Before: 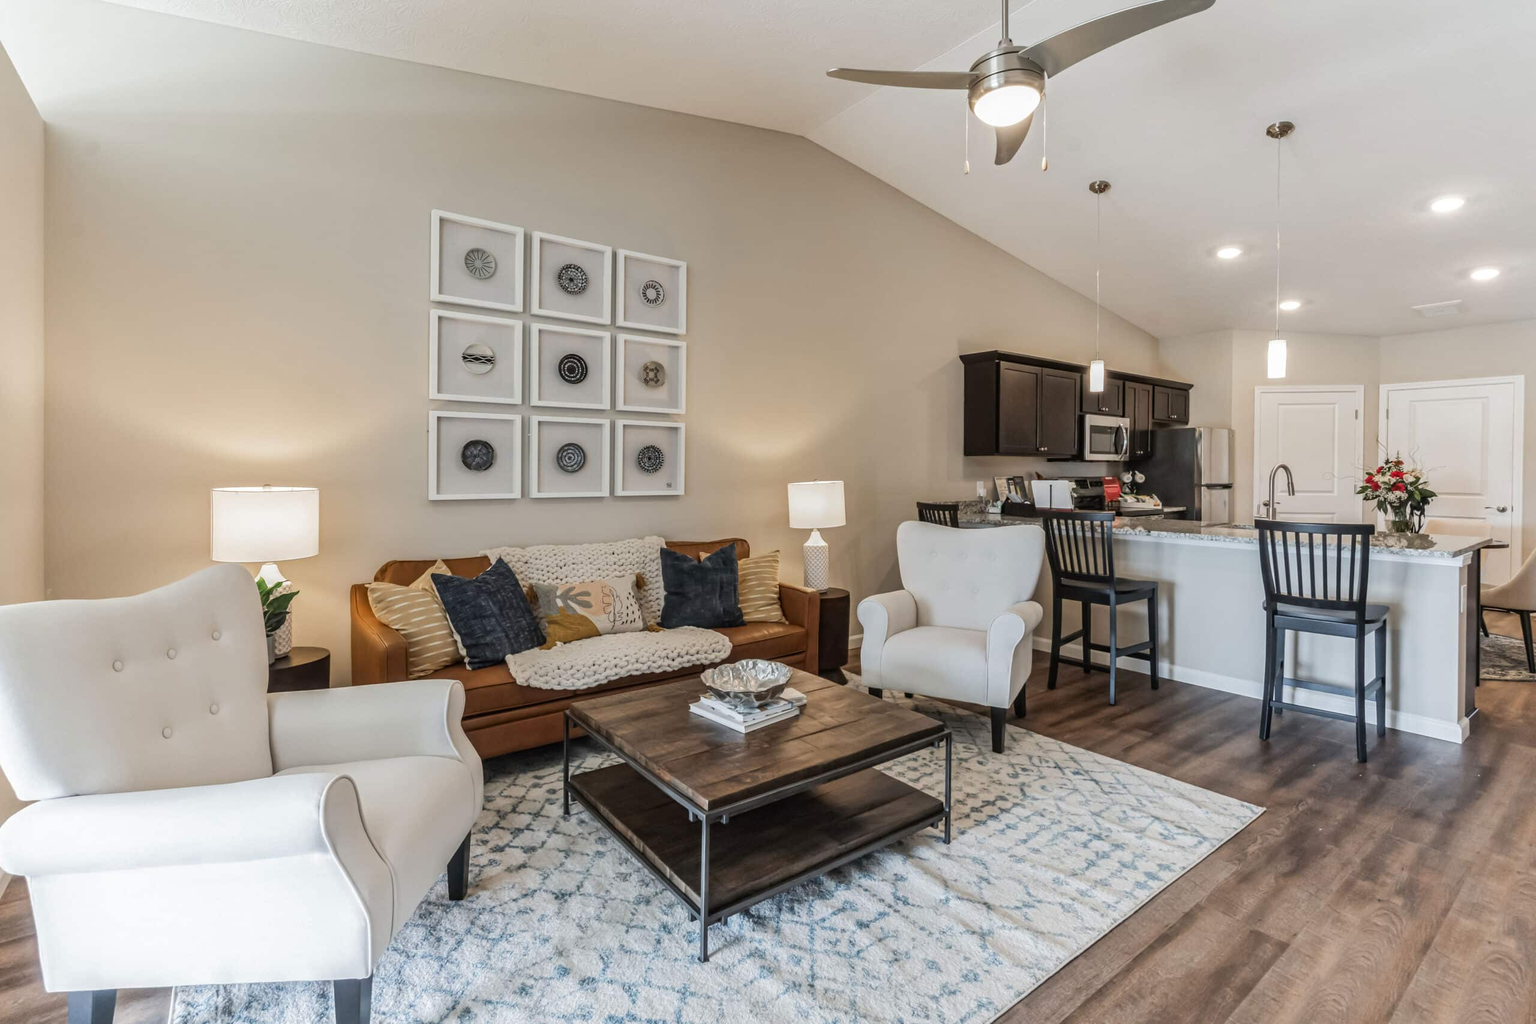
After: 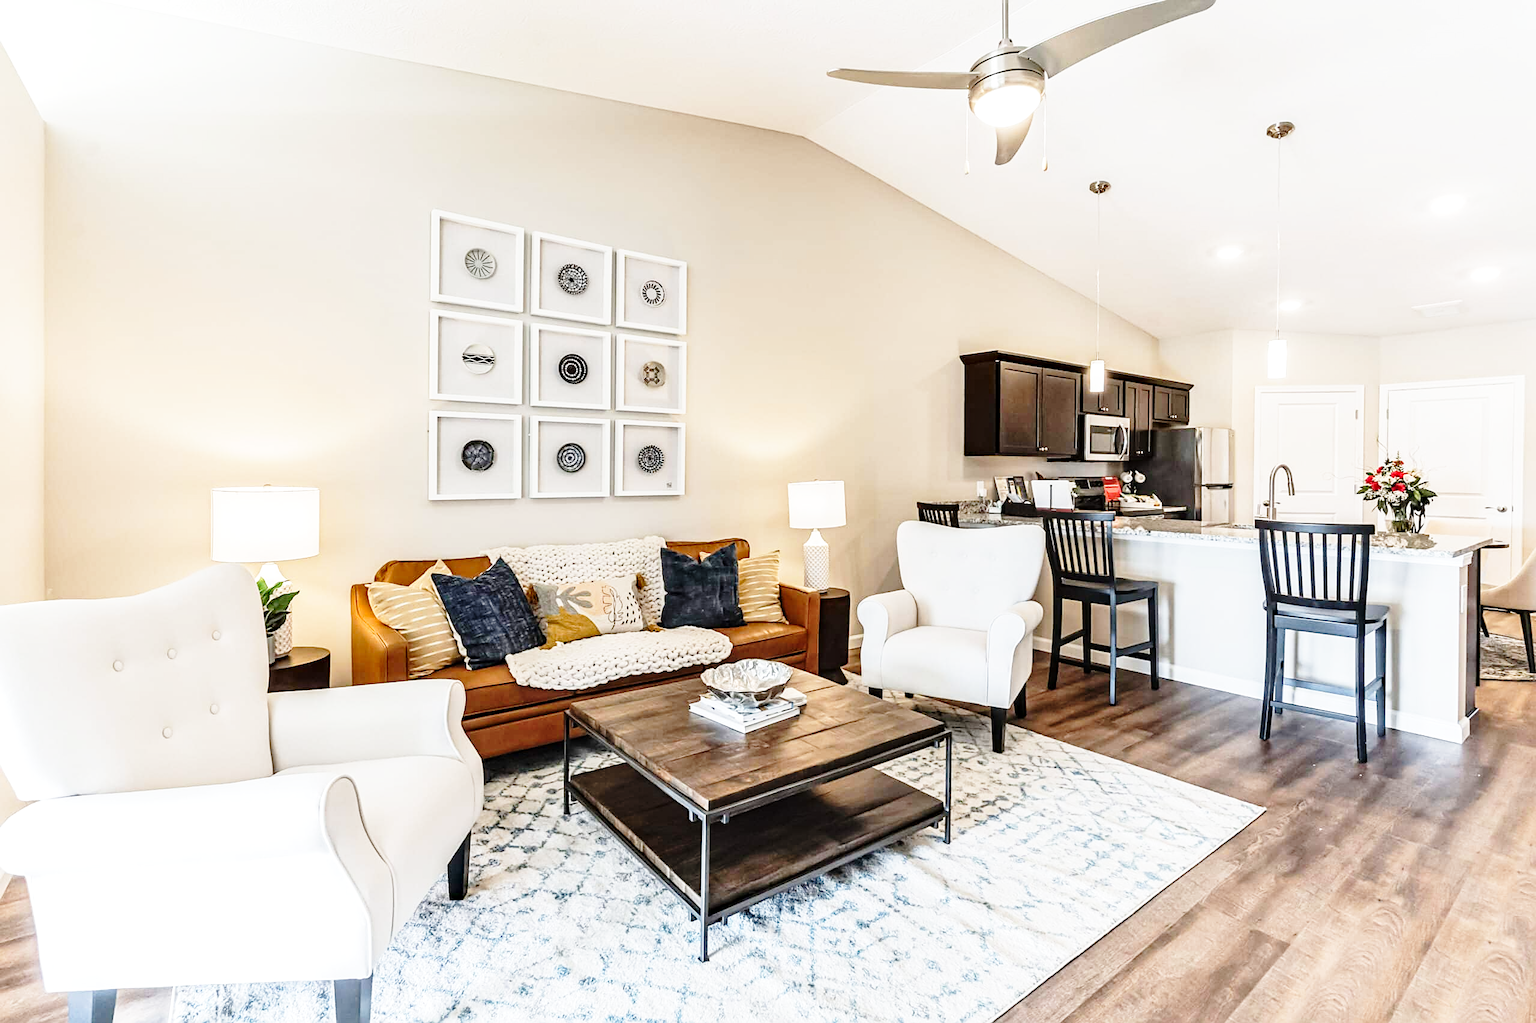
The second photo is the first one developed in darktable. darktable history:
sharpen: on, module defaults
base curve: curves: ch0 [(0, 0) (0.028, 0.03) (0.105, 0.232) (0.387, 0.748) (0.754, 0.968) (1, 1)], fusion 1, exposure shift 0.576, preserve colors none
